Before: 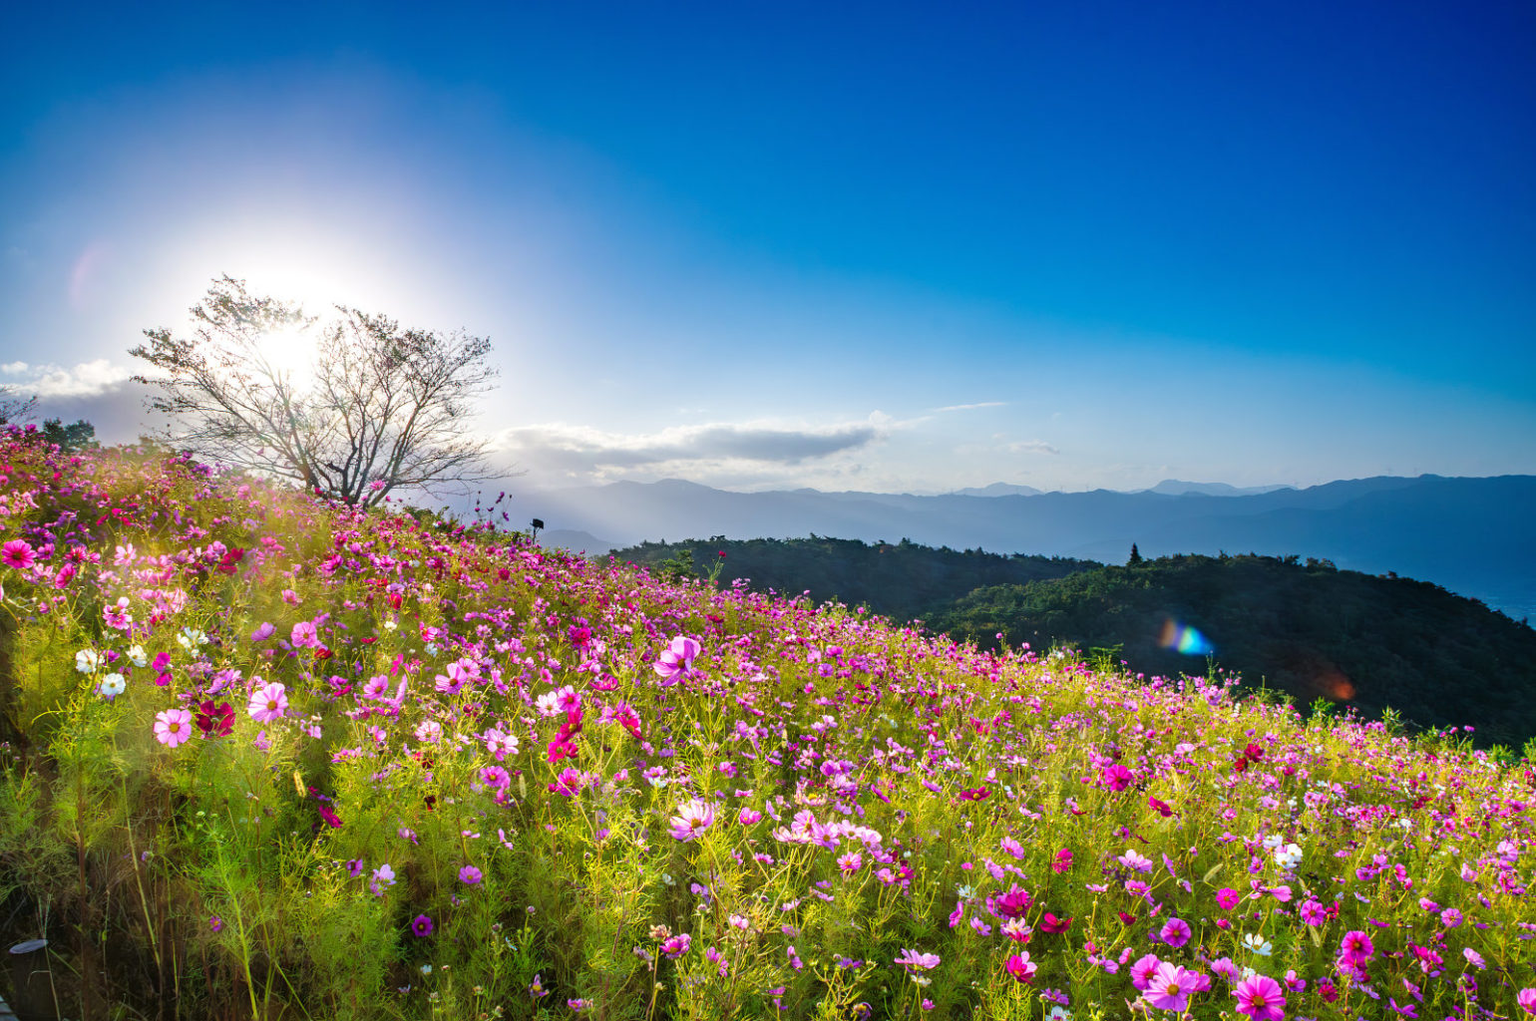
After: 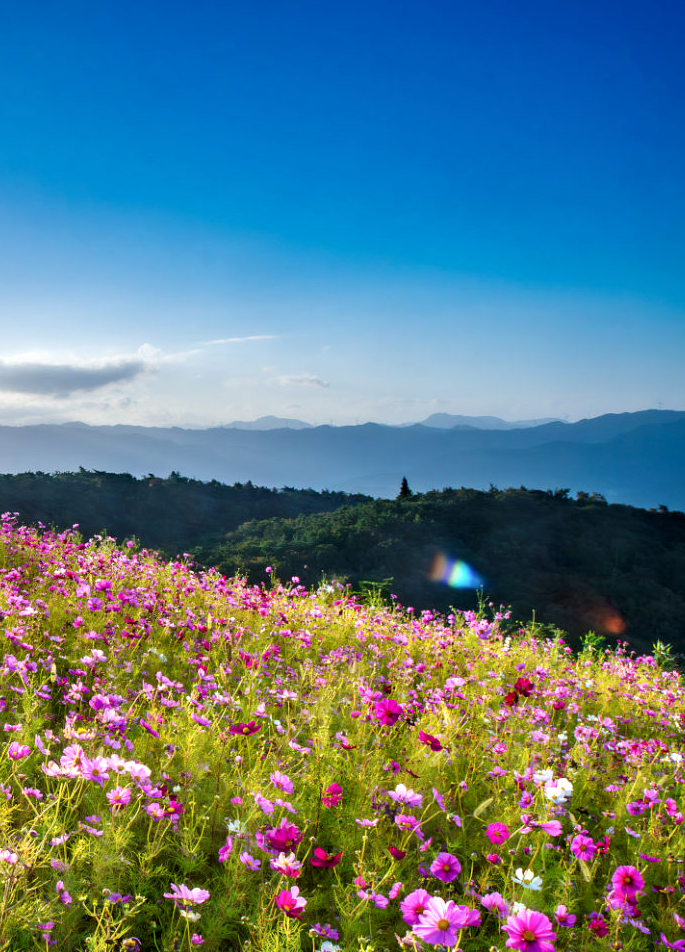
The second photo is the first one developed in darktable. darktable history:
contrast equalizer: y [[0.536, 0.565, 0.581, 0.516, 0.52, 0.491], [0.5 ×6], [0.5 ×6], [0 ×6], [0 ×6]]
crop: left 47.628%, top 6.643%, right 7.874%
